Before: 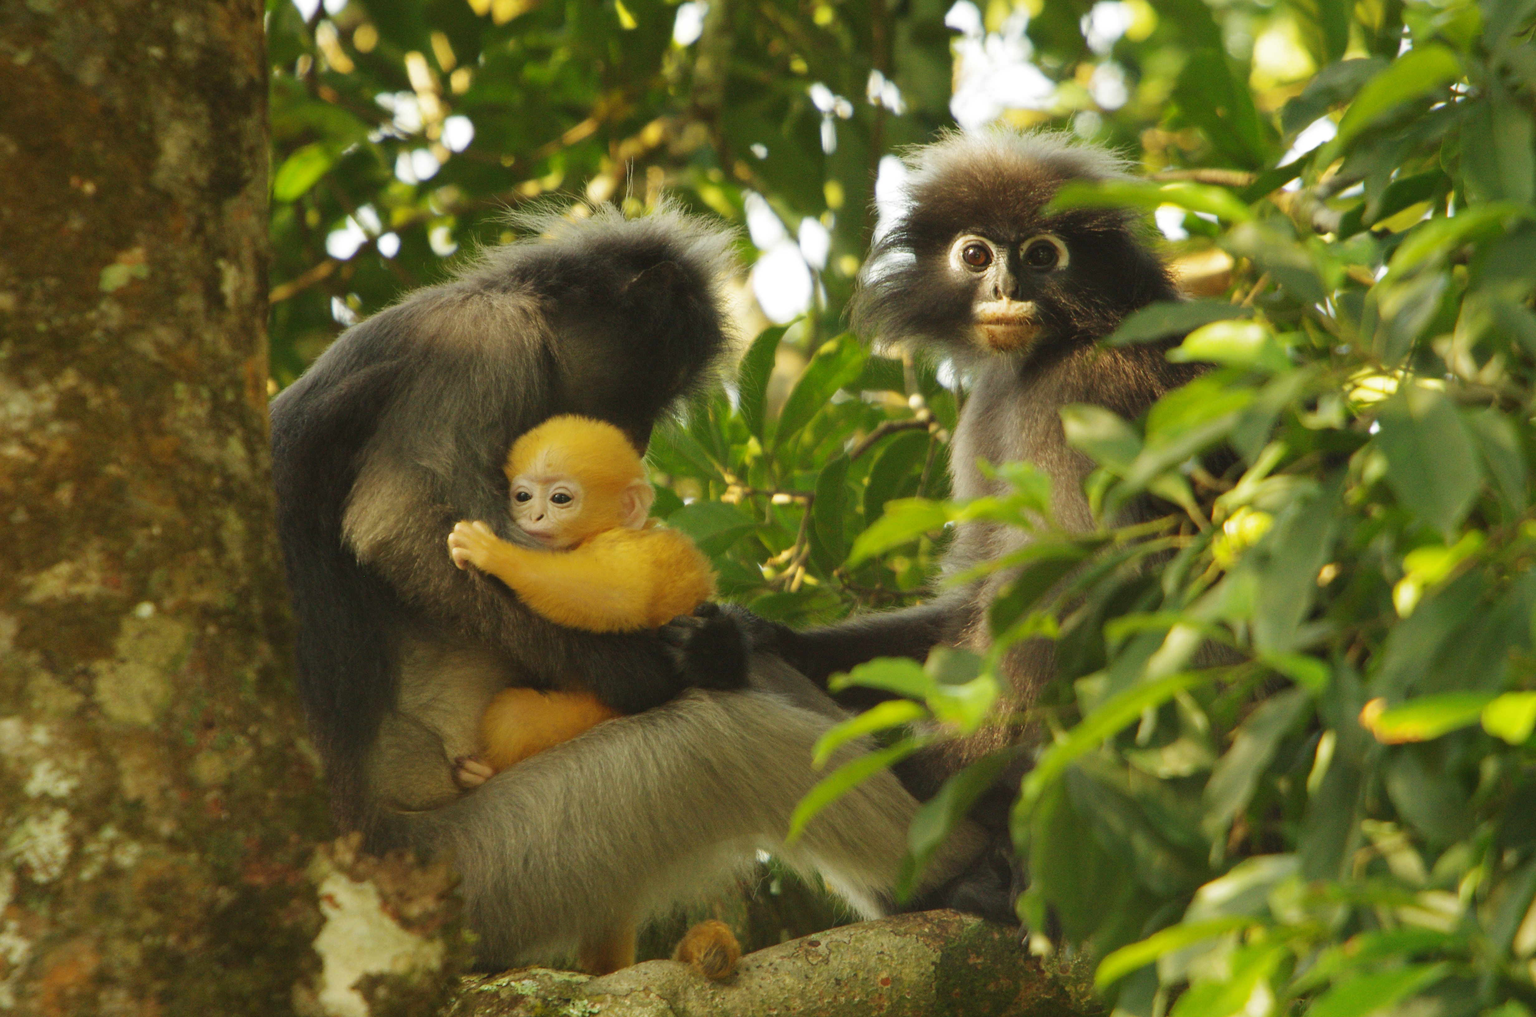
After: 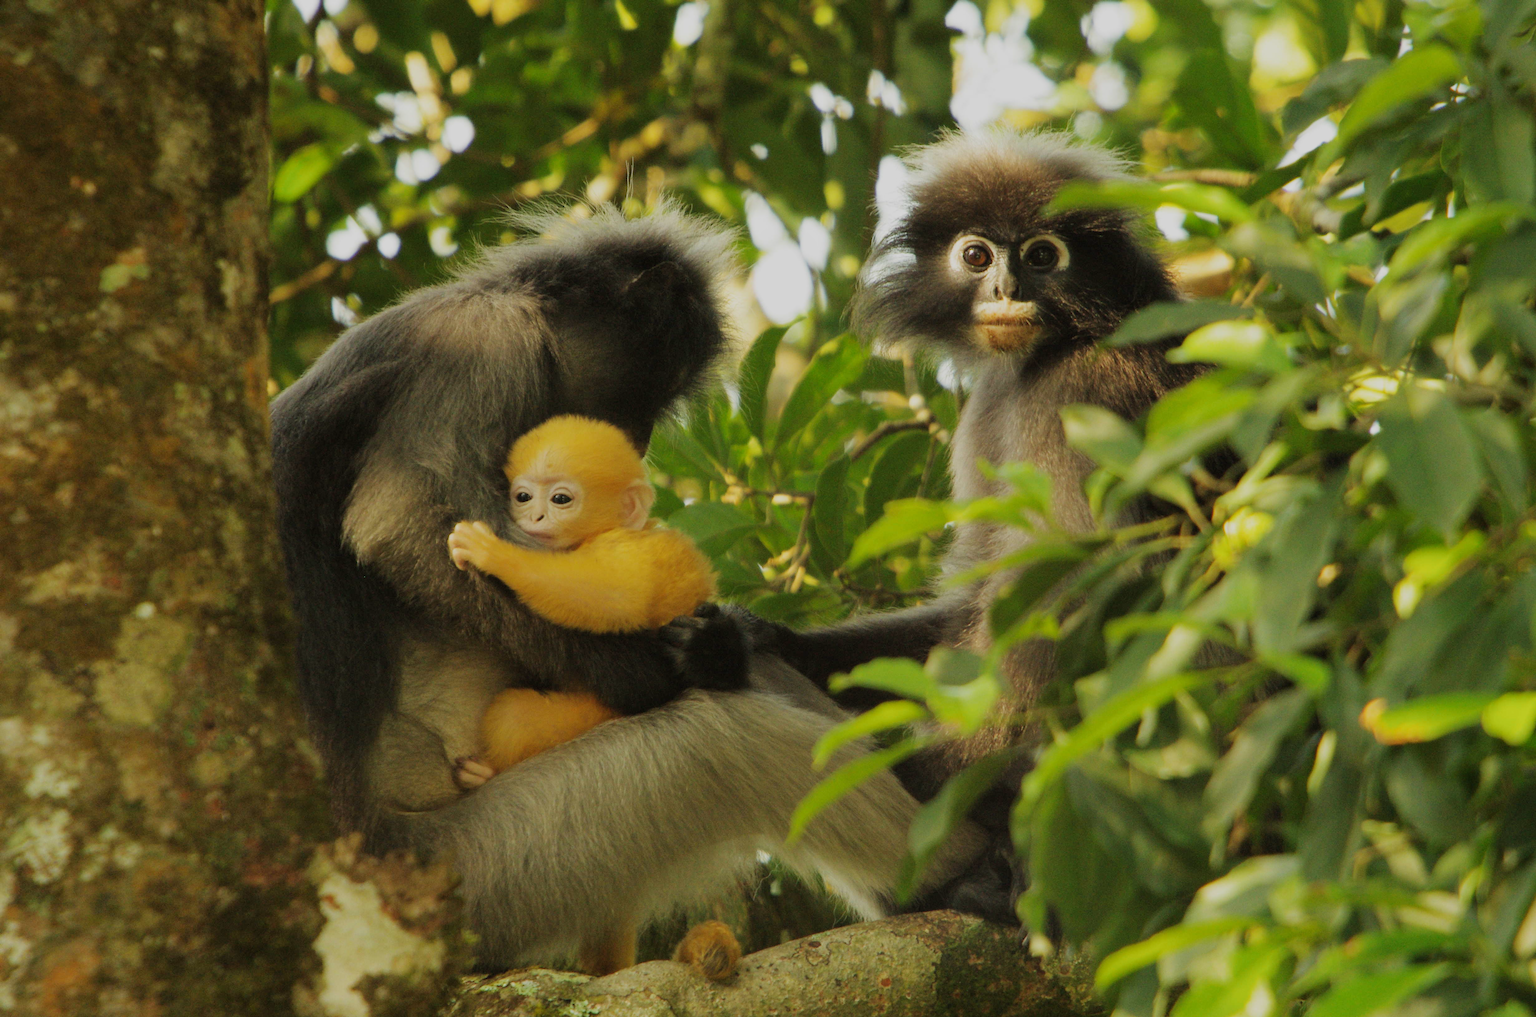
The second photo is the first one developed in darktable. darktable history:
filmic rgb: black relative exposure -7.65 EV, white relative exposure 4.56 EV, hardness 3.61
tone equalizer: on, module defaults
